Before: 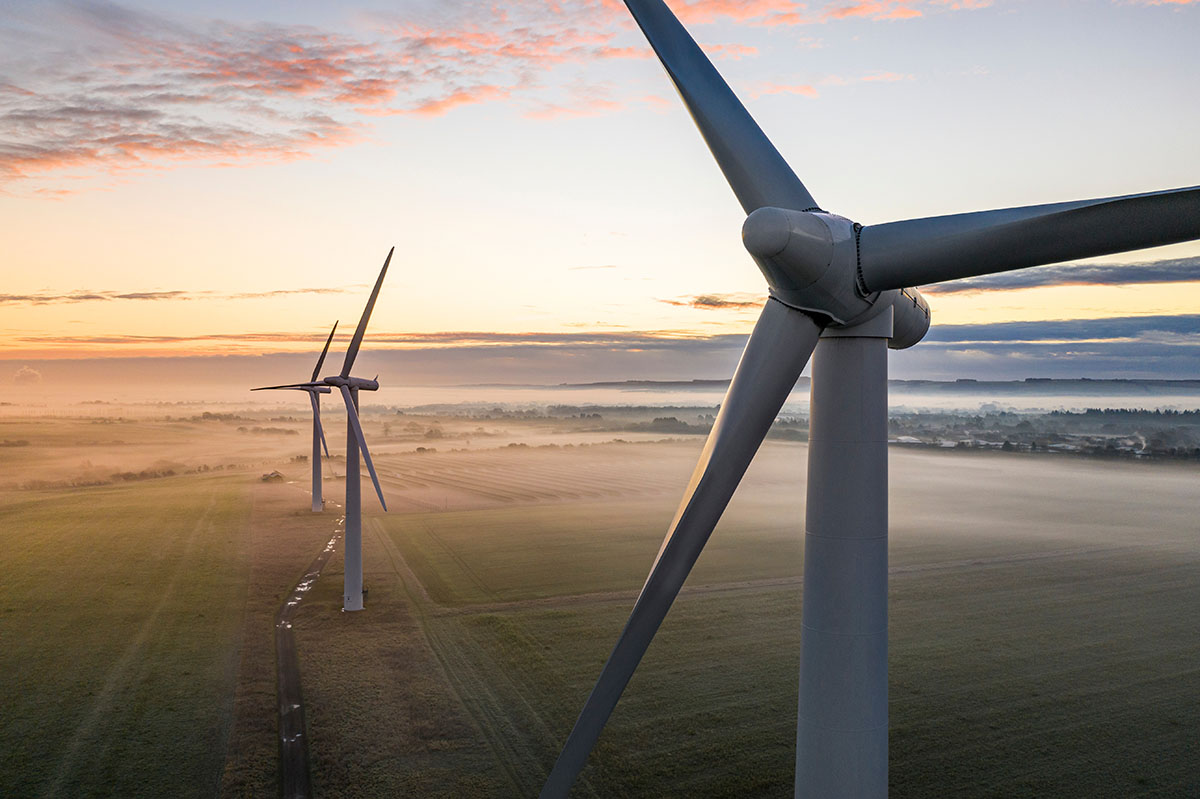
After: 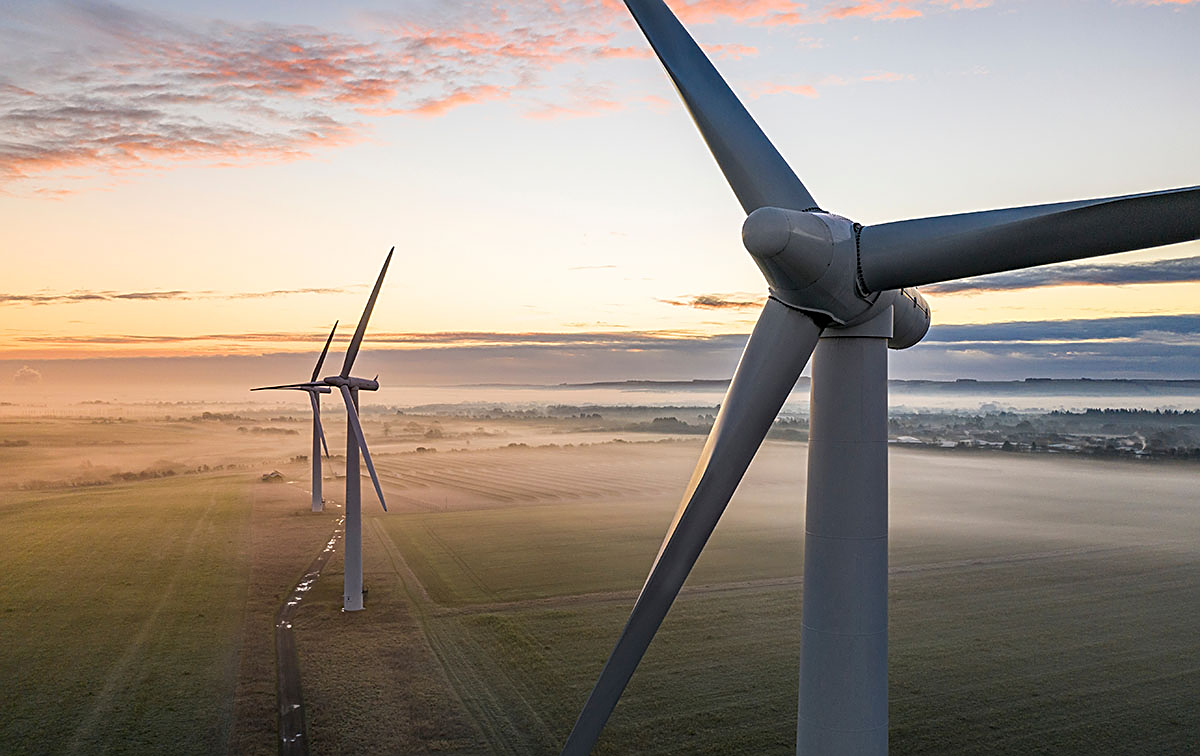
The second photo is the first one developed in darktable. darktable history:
sharpen: amount 0.498
crop and rotate: top 0.004%, bottom 5.273%
